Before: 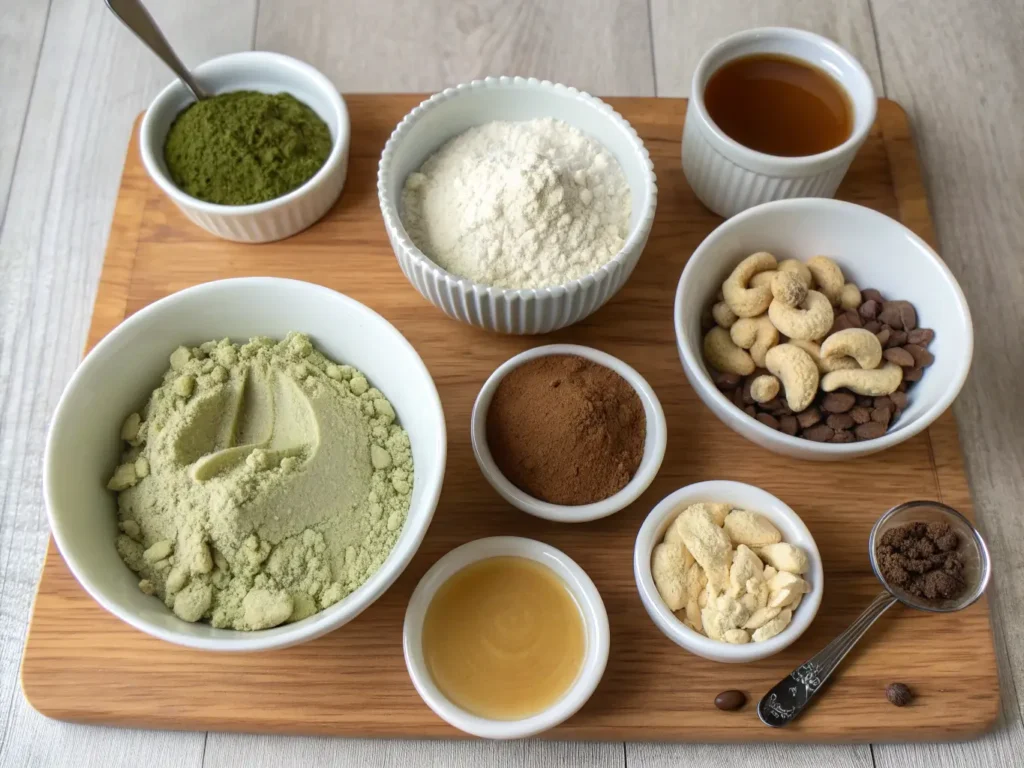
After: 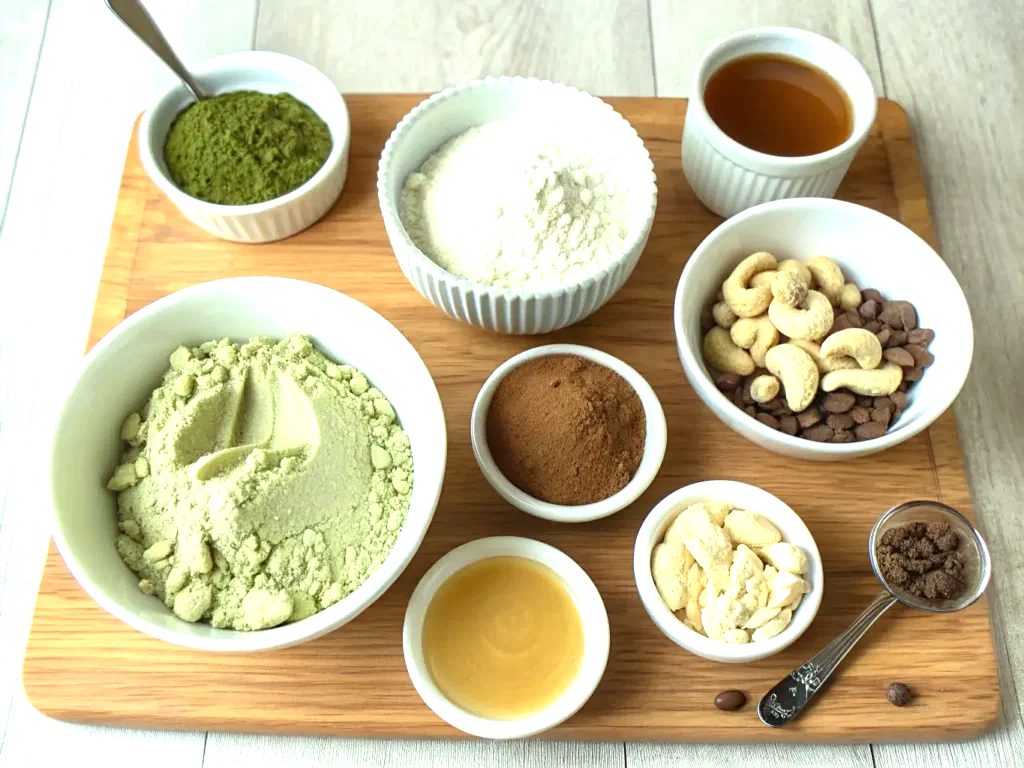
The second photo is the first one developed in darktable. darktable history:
exposure: black level correction 0, exposure 1.001 EV, compensate highlight preservation false
sharpen: amount 0.201
color correction: highlights a* -7.99, highlights b* 3.24
